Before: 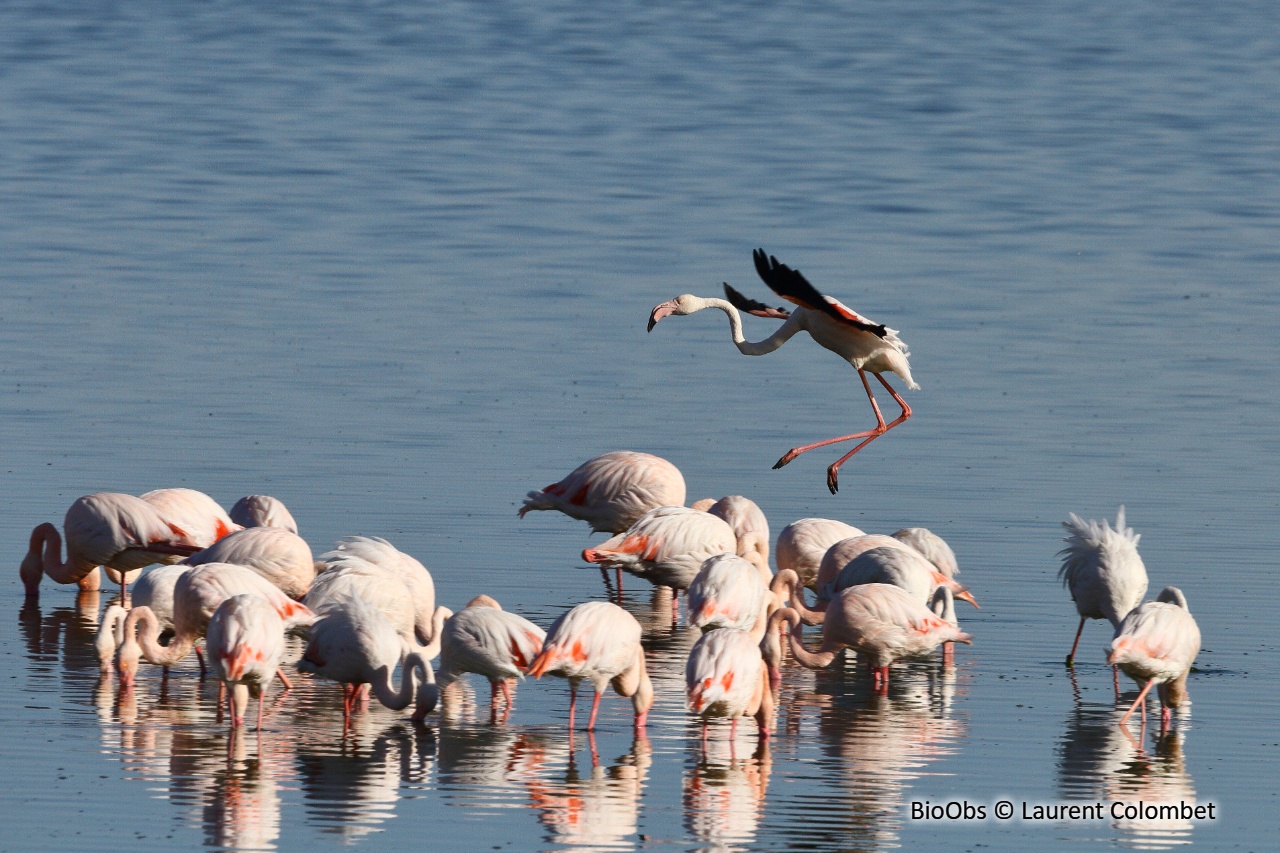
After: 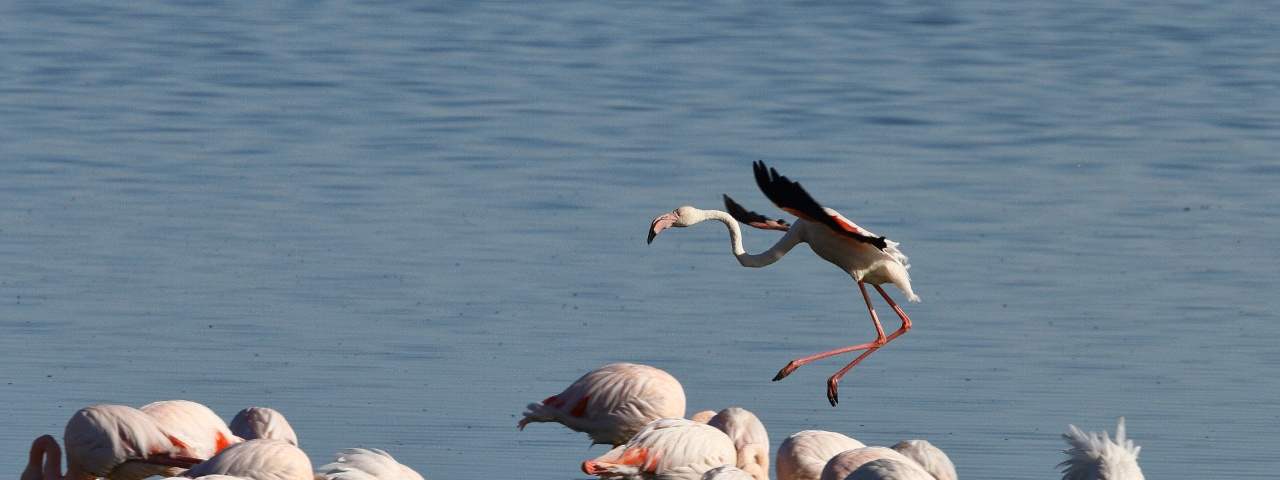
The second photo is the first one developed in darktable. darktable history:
crop and rotate: top 10.492%, bottom 33.201%
